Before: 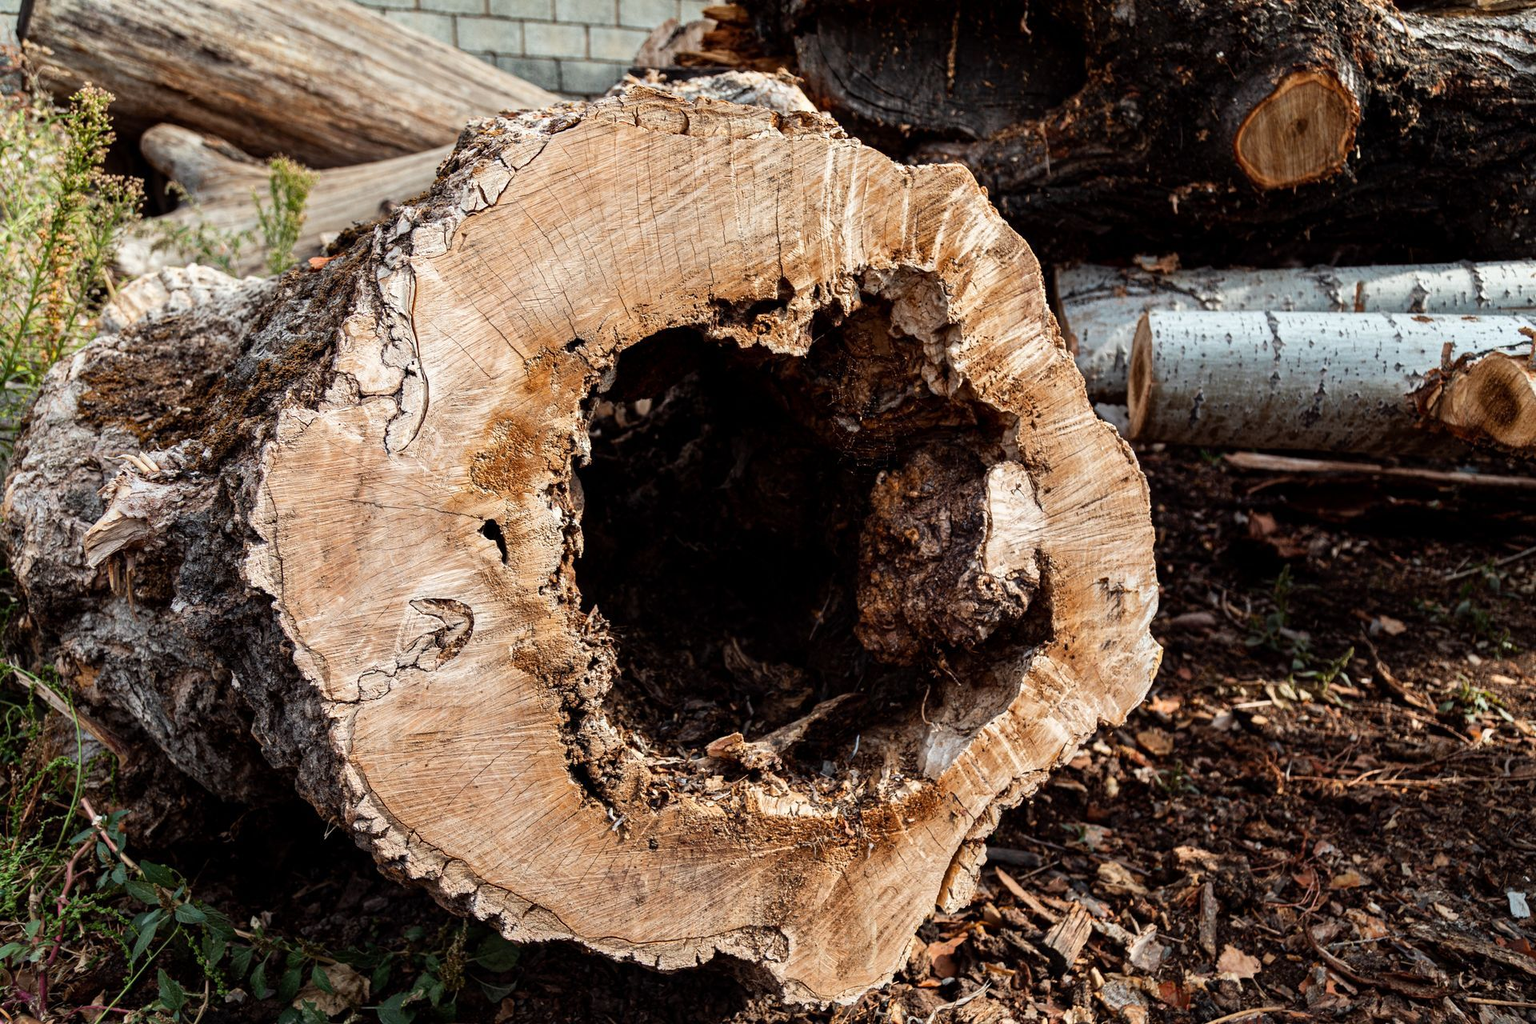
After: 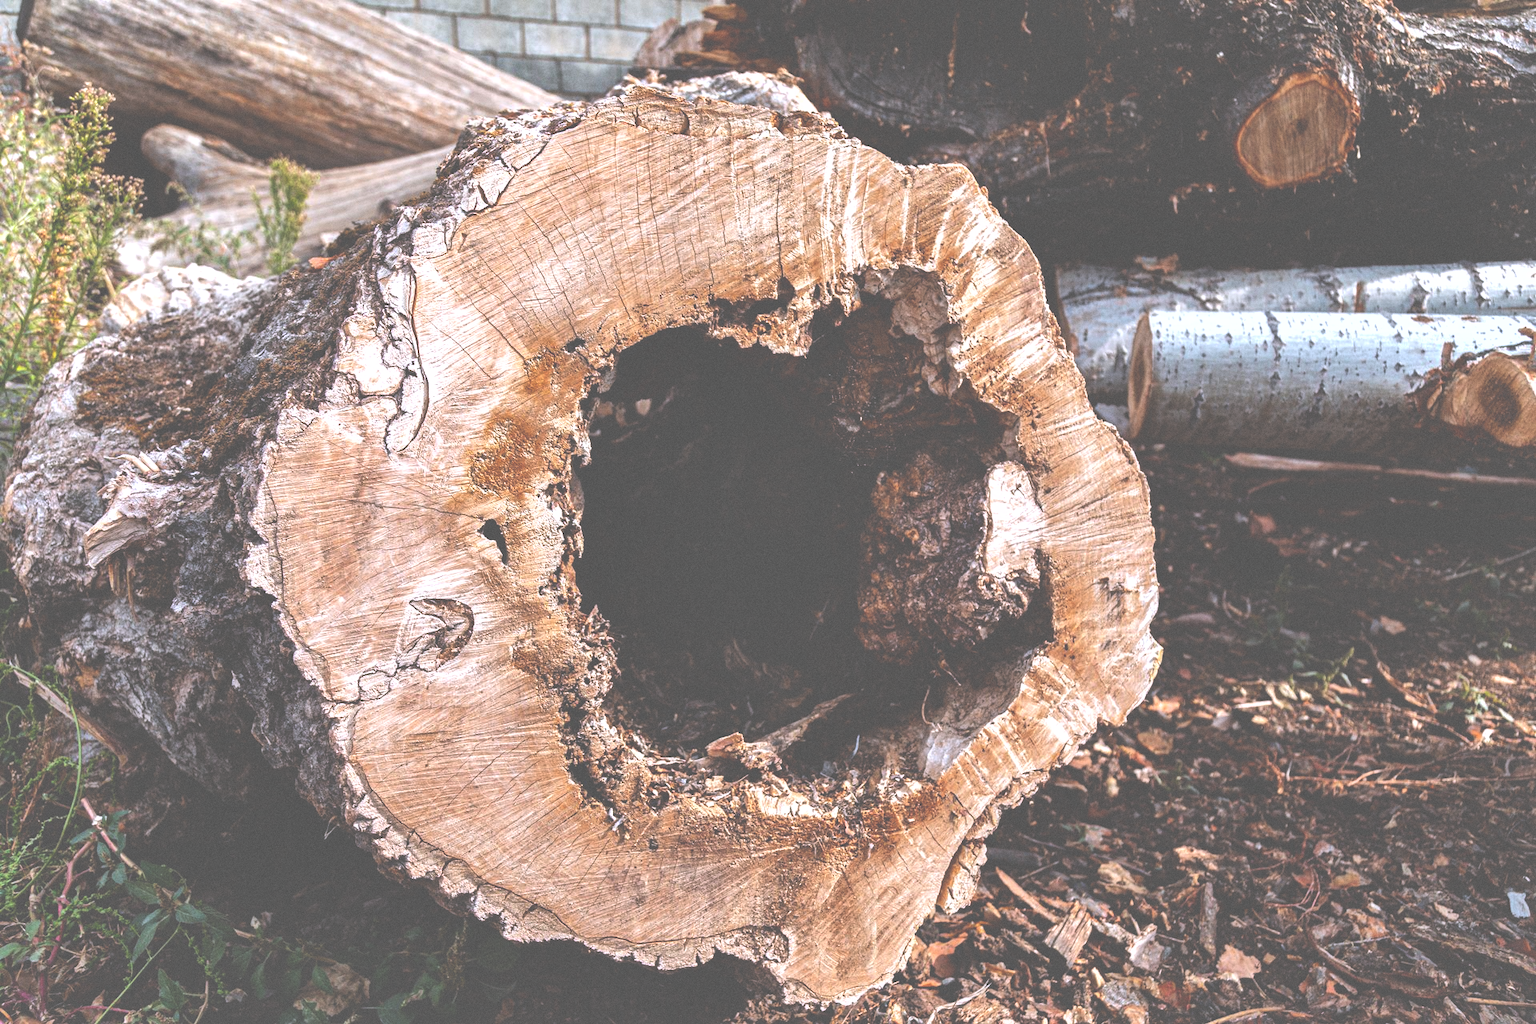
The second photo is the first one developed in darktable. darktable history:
white balance: red 1.004, blue 1.096
exposure: black level correction -0.071, exposure 0.5 EV, compensate highlight preservation false
grain: coarseness 0.09 ISO, strength 16.61%
shadows and highlights: on, module defaults
